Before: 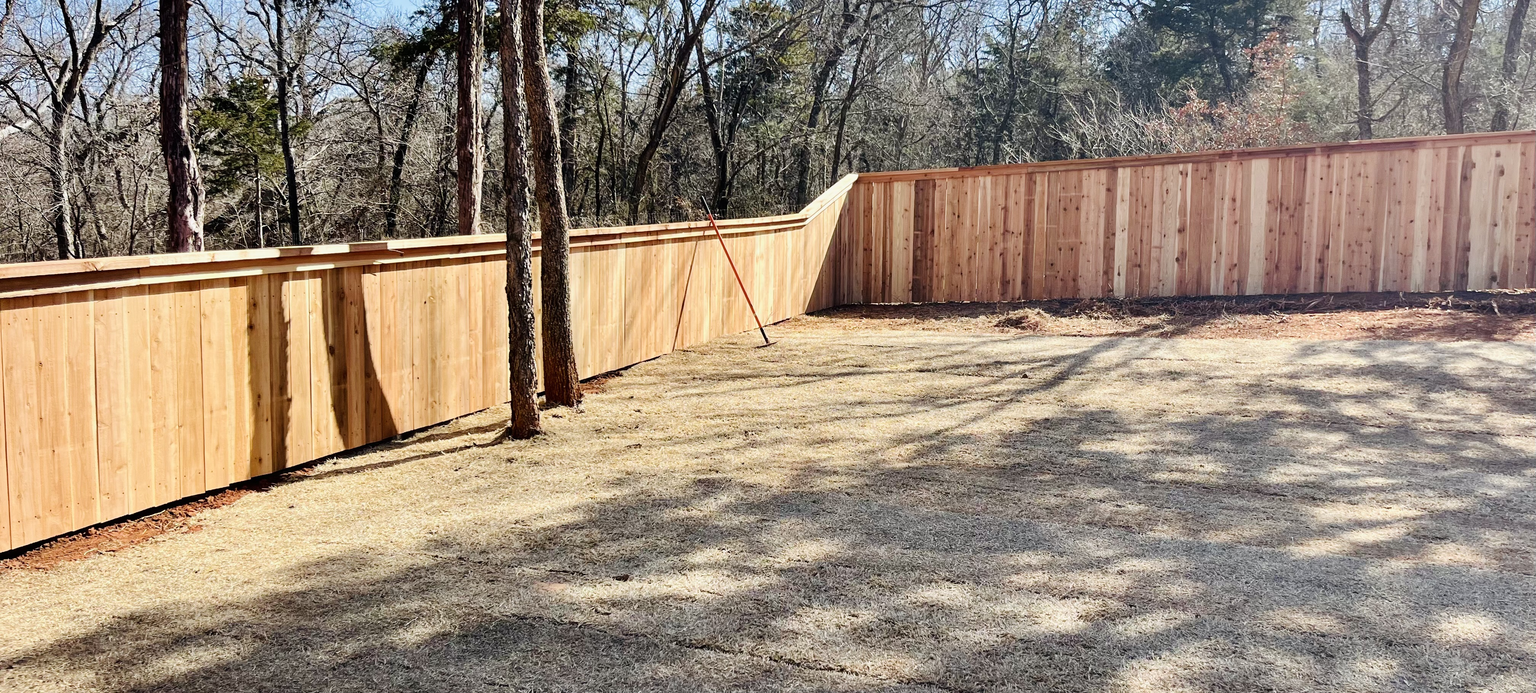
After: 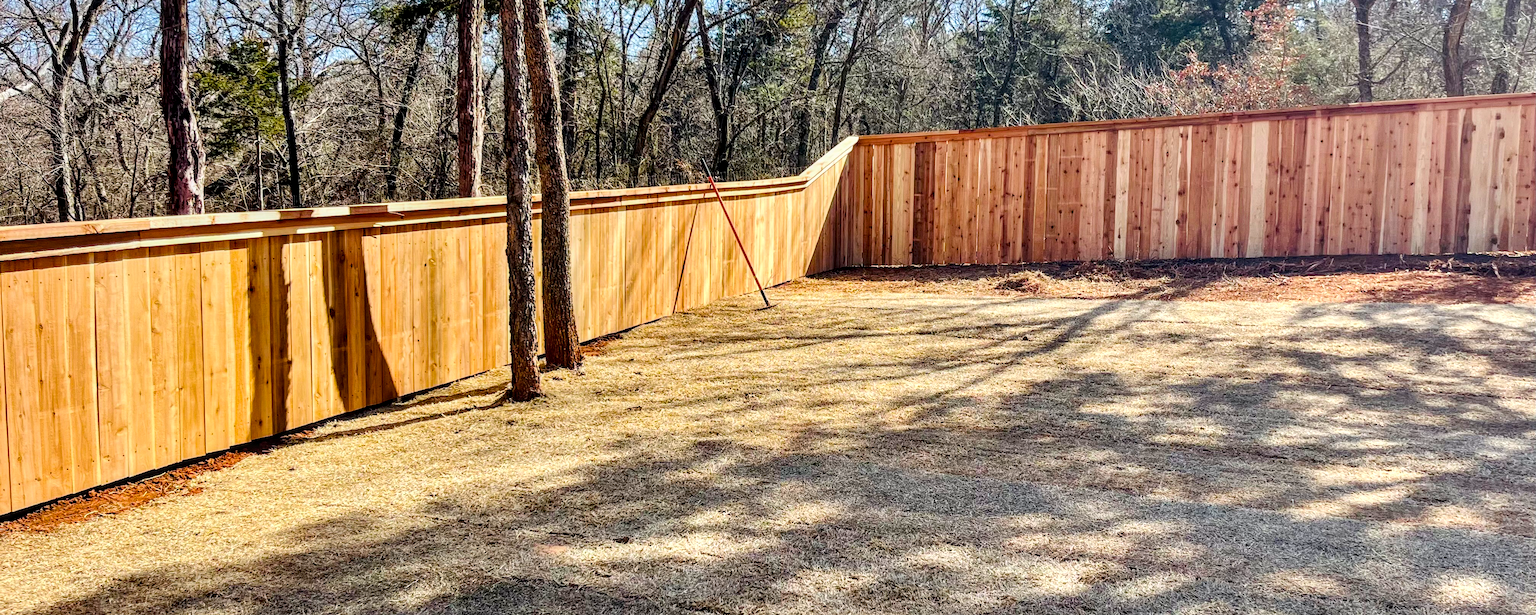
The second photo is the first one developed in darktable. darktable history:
color balance rgb: perceptual saturation grading › global saturation 25.063%, global vibrance 18.919%
shadows and highlights: shadows 48.94, highlights -40.87, soften with gaussian
crop and rotate: top 5.474%, bottom 5.694%
local contrast: detail 142%
